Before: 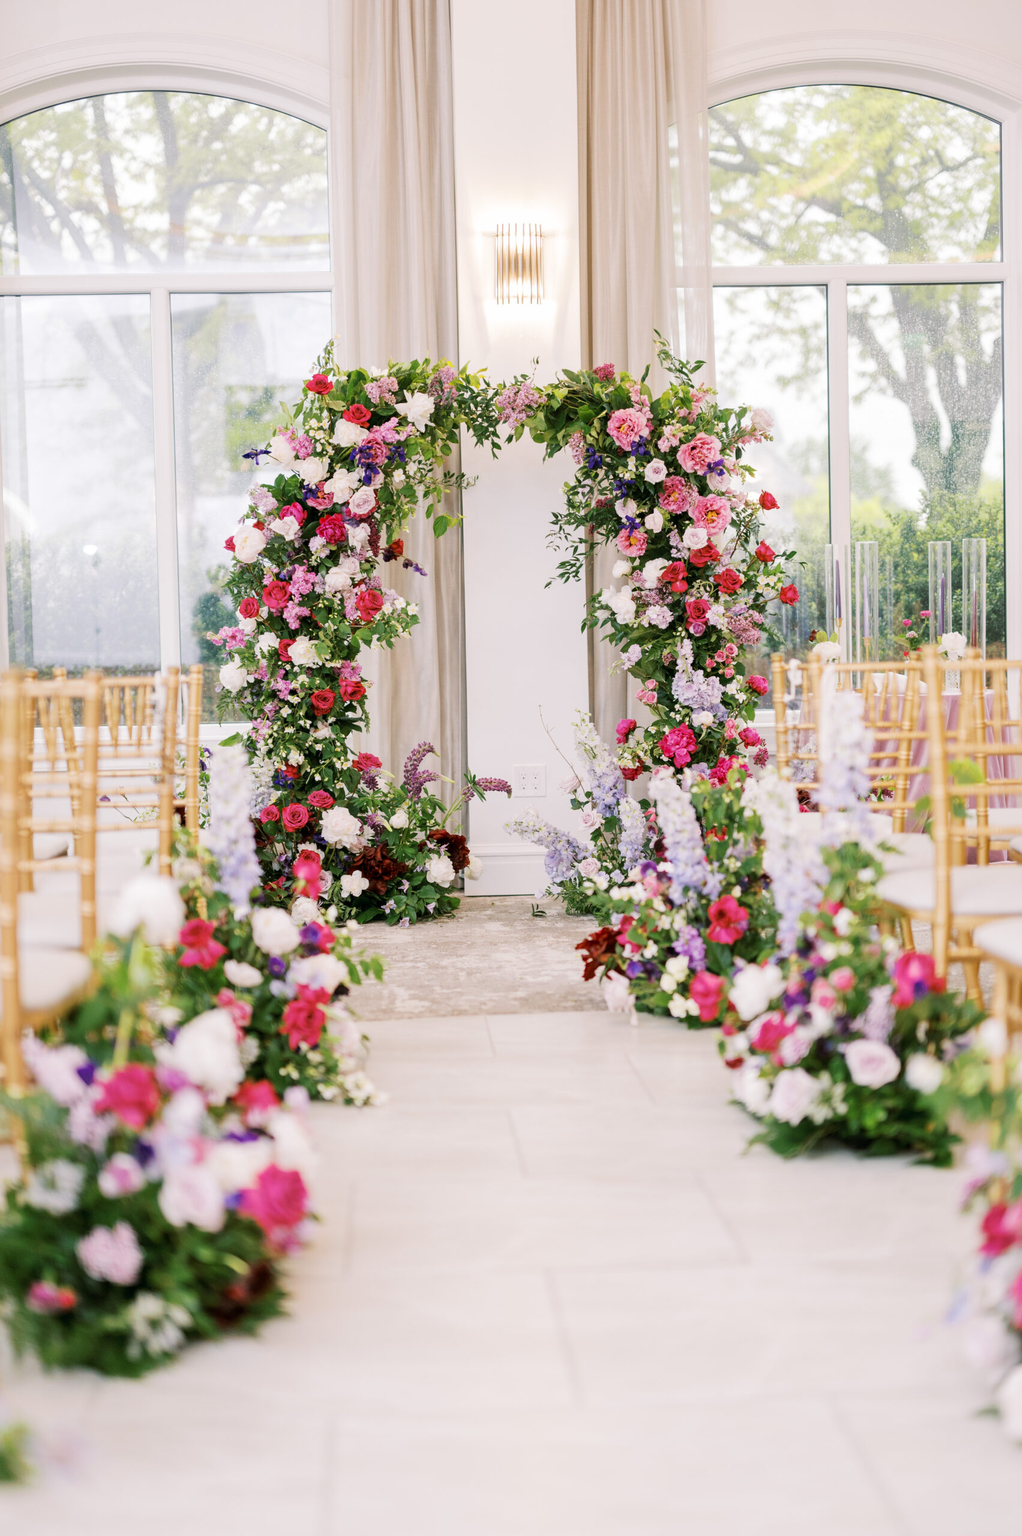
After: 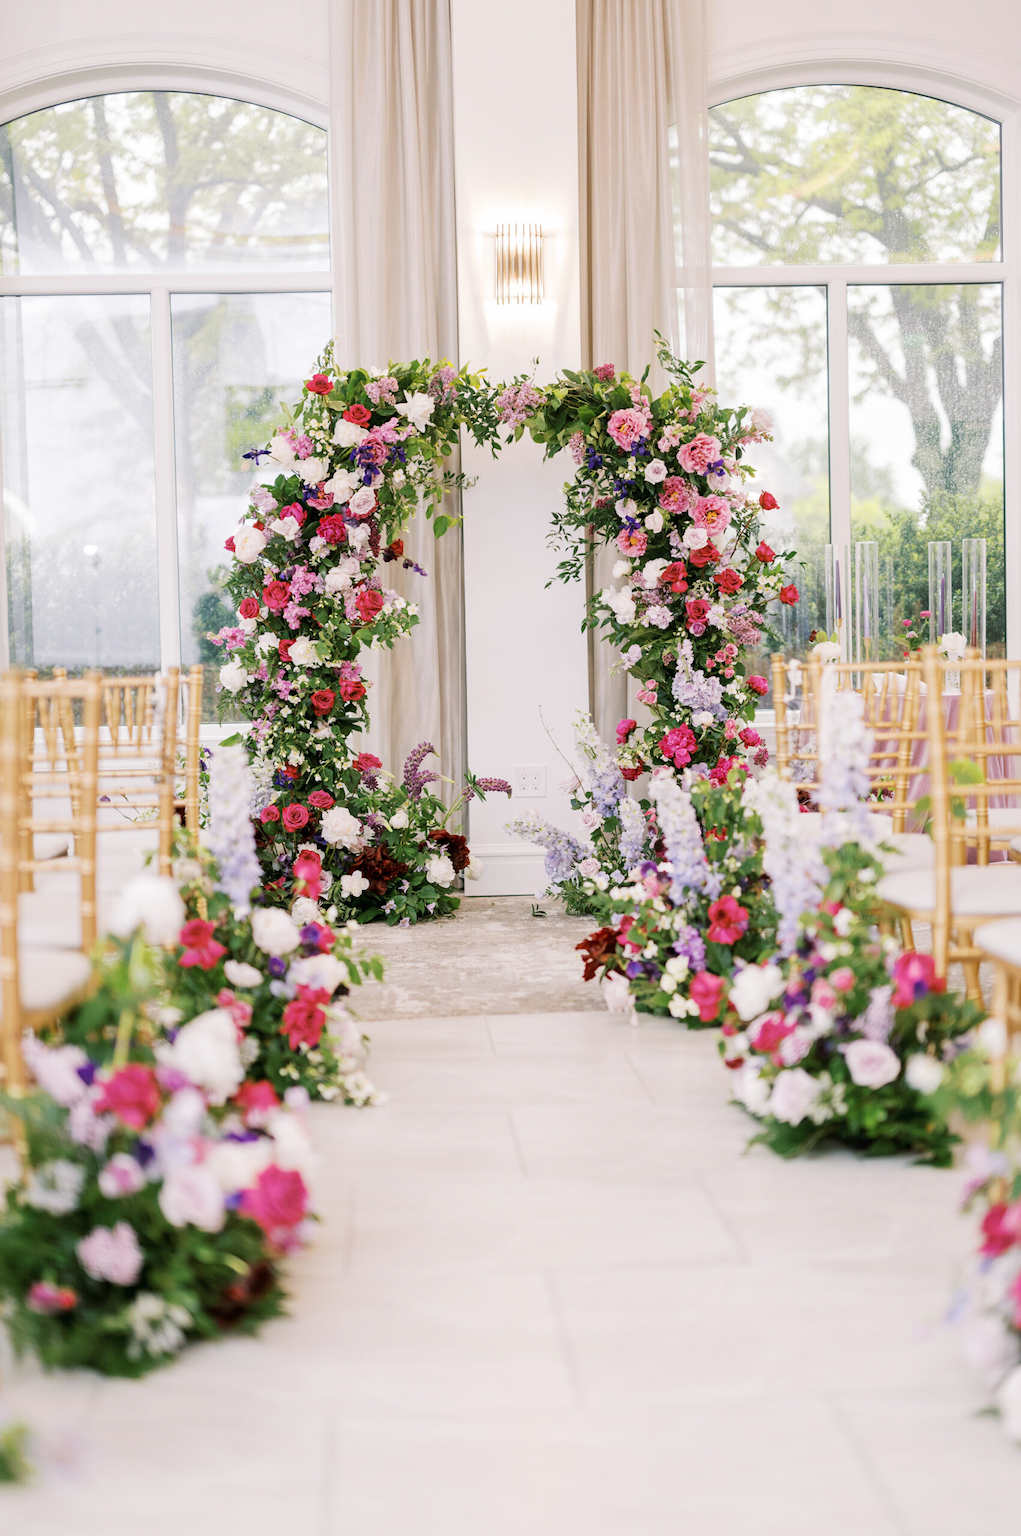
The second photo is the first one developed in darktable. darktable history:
contrast brightness saturation: contrast 0.01, saturation -0.05
